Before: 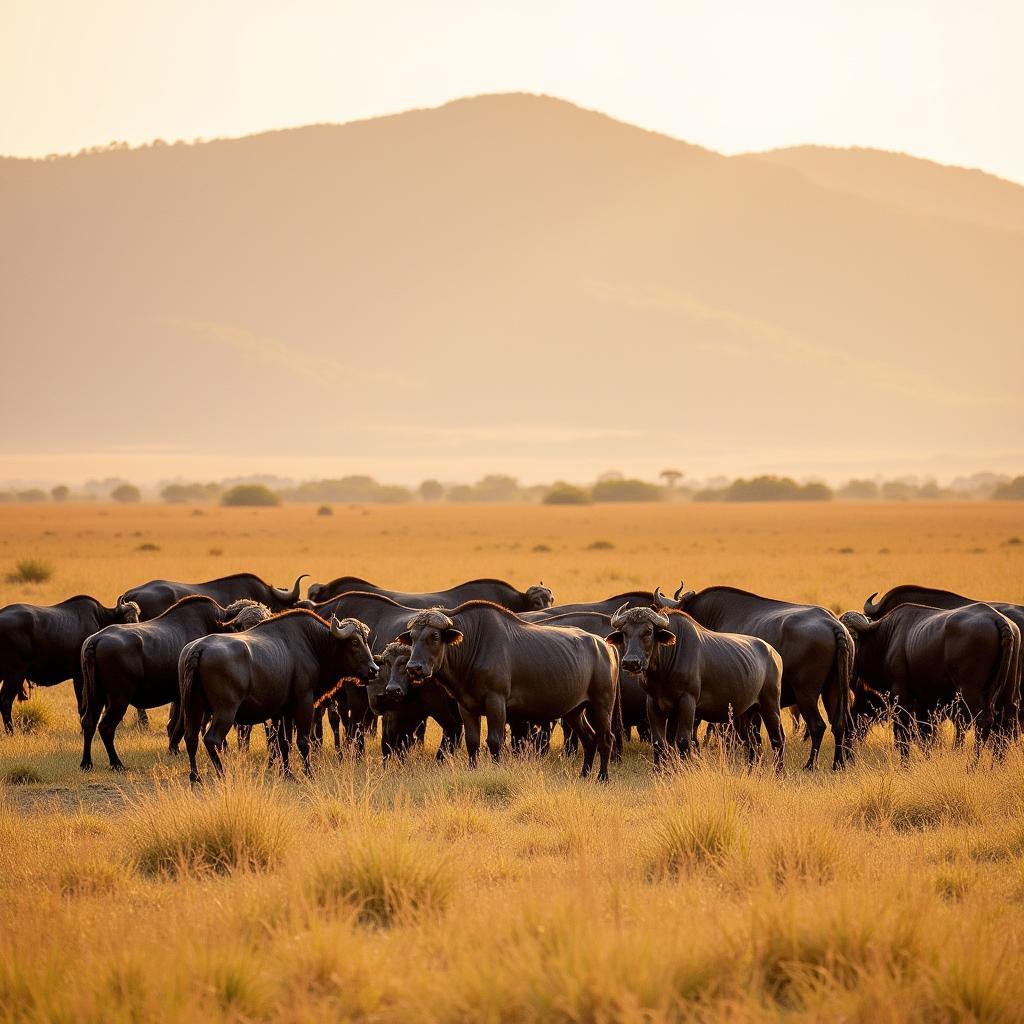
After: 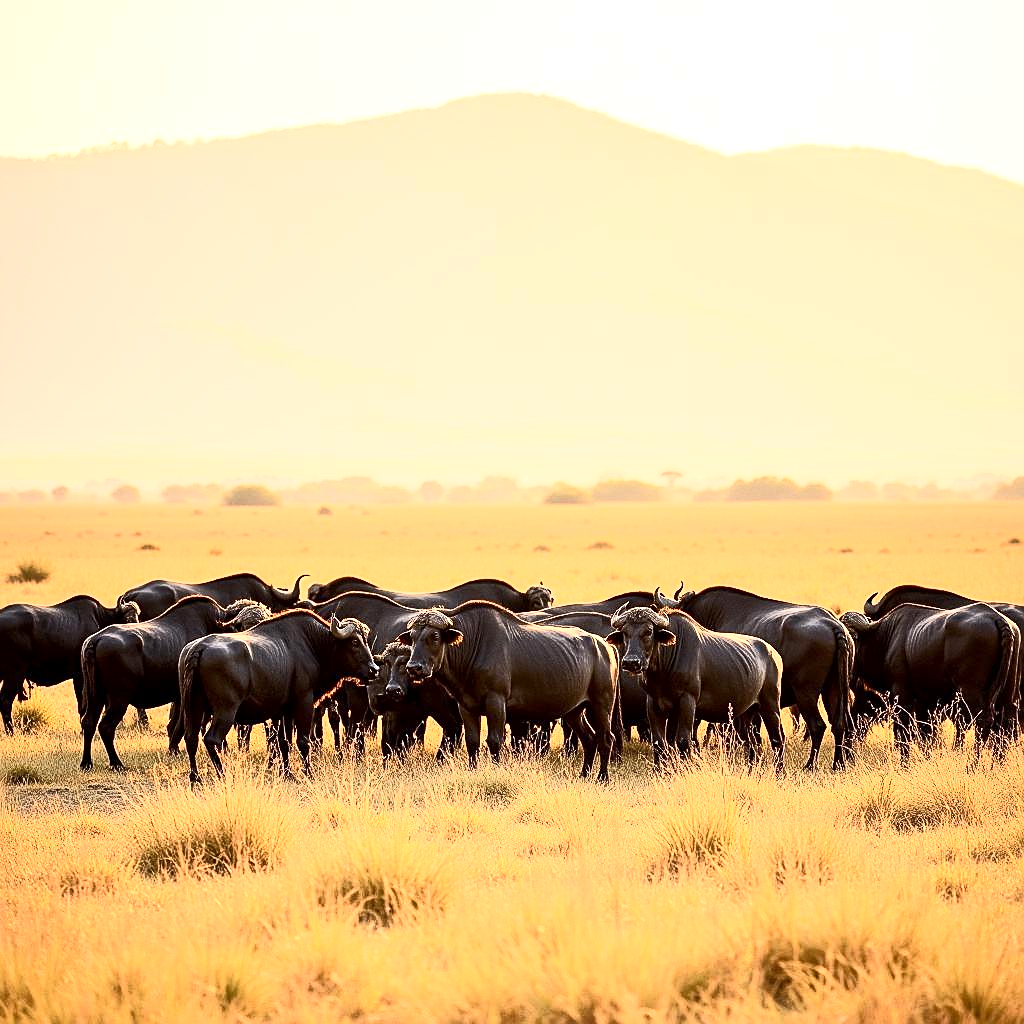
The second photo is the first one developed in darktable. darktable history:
tone curve: curves: ch0 [(0, 0) (0.003, 0.003) (0.011, 0.008) (0.025, 0.018) (0.044, 0.04) (0.069, 0.062) (0.1, 0.09) (0.136, 0.121) (0.177, 0.158) (0.224, 0.197) (0.277, 0.255) (0.335, 0.314) (0.399, 0.391) (0.468, 0.496) (0.543, 0.683) (0.623, 0.801) (0.709, 0.883) (0.801, 0.94) (0.898, 0.984) (1, 1)], color space Lab, independent channels, preserve colors none
exposure: black level correction 0.001, exposure 0.498 EV, compensate exposure bias true, compensate highlight preservation false
sharpen: on, module defaults
